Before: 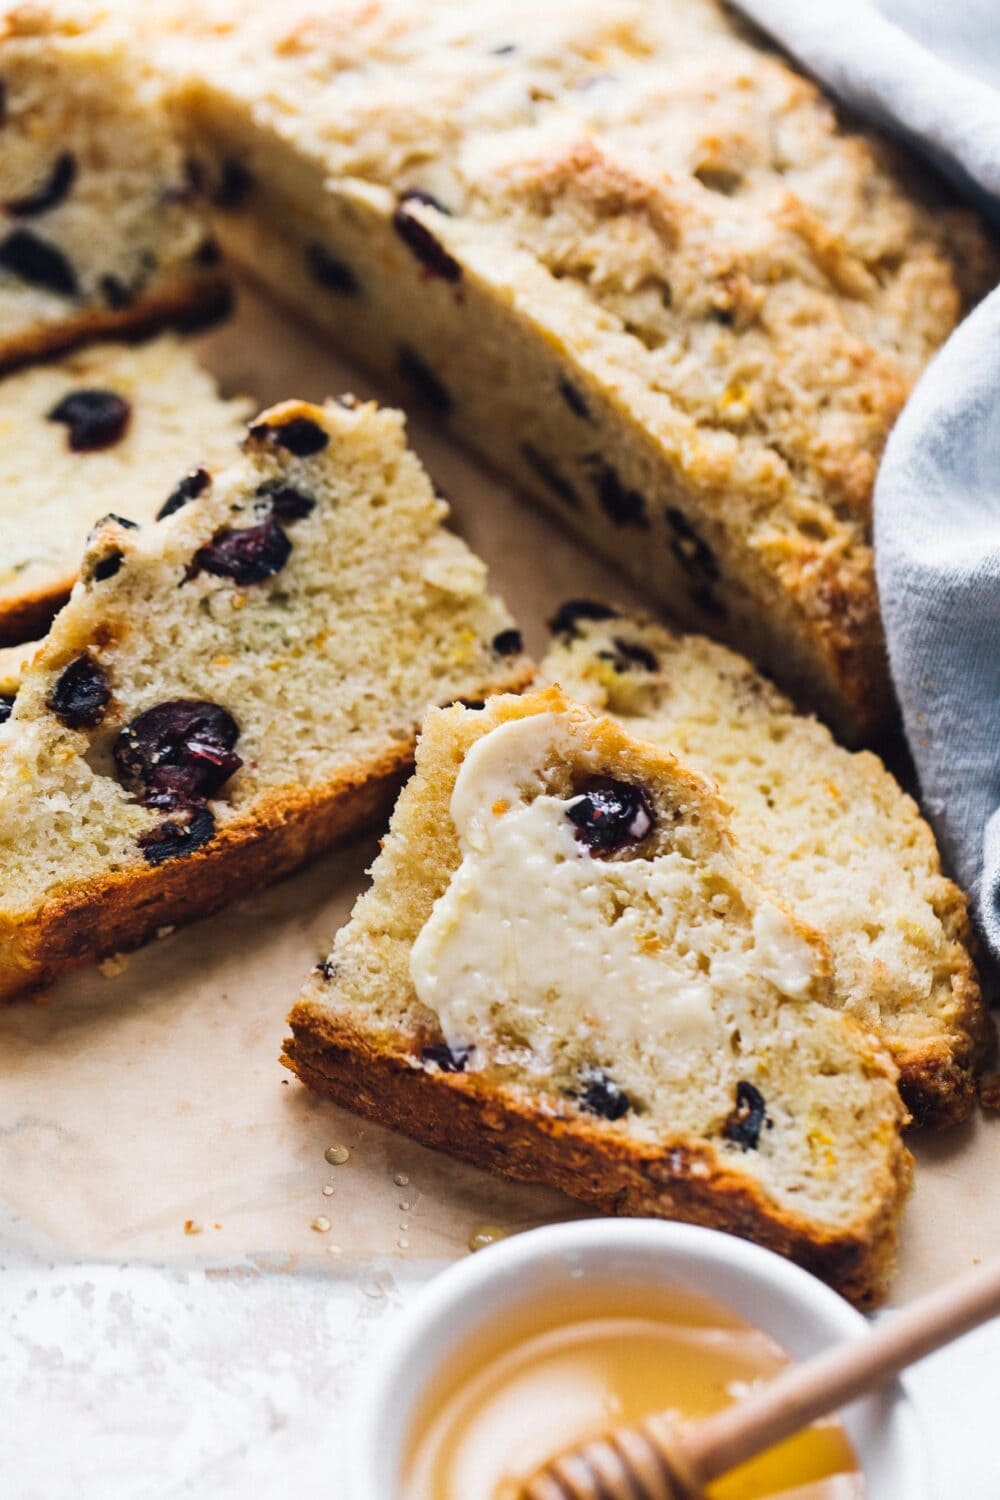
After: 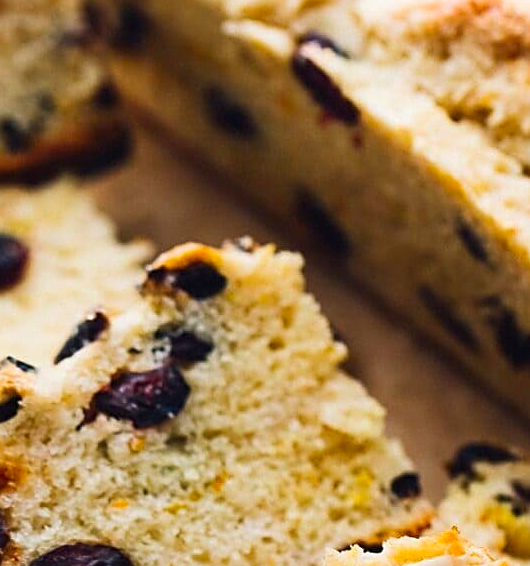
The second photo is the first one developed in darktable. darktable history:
crop: left 10.29%, top 10.494%, right 36.64%, bottom 51.734%
contrast brightness saturation: contrast 0.089, saturation 0.275
sharpen: on, module defaults
